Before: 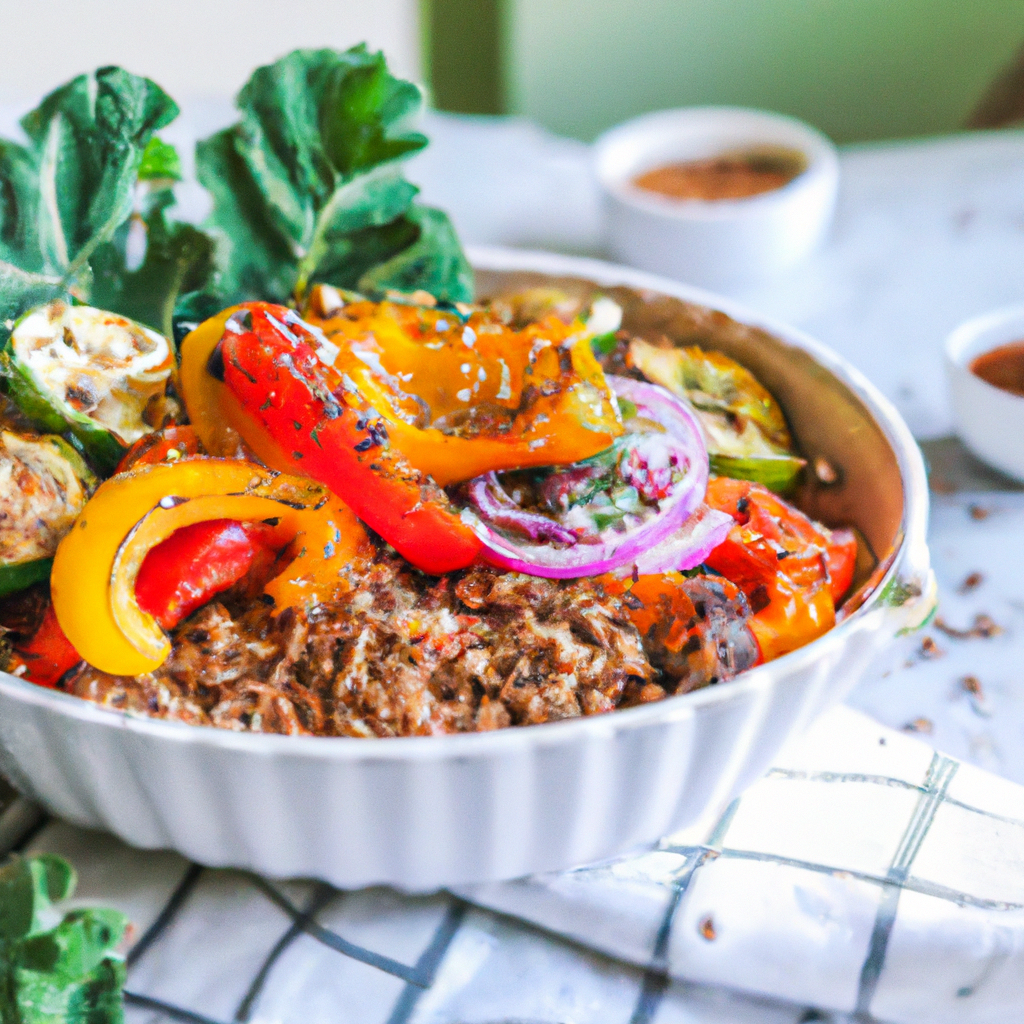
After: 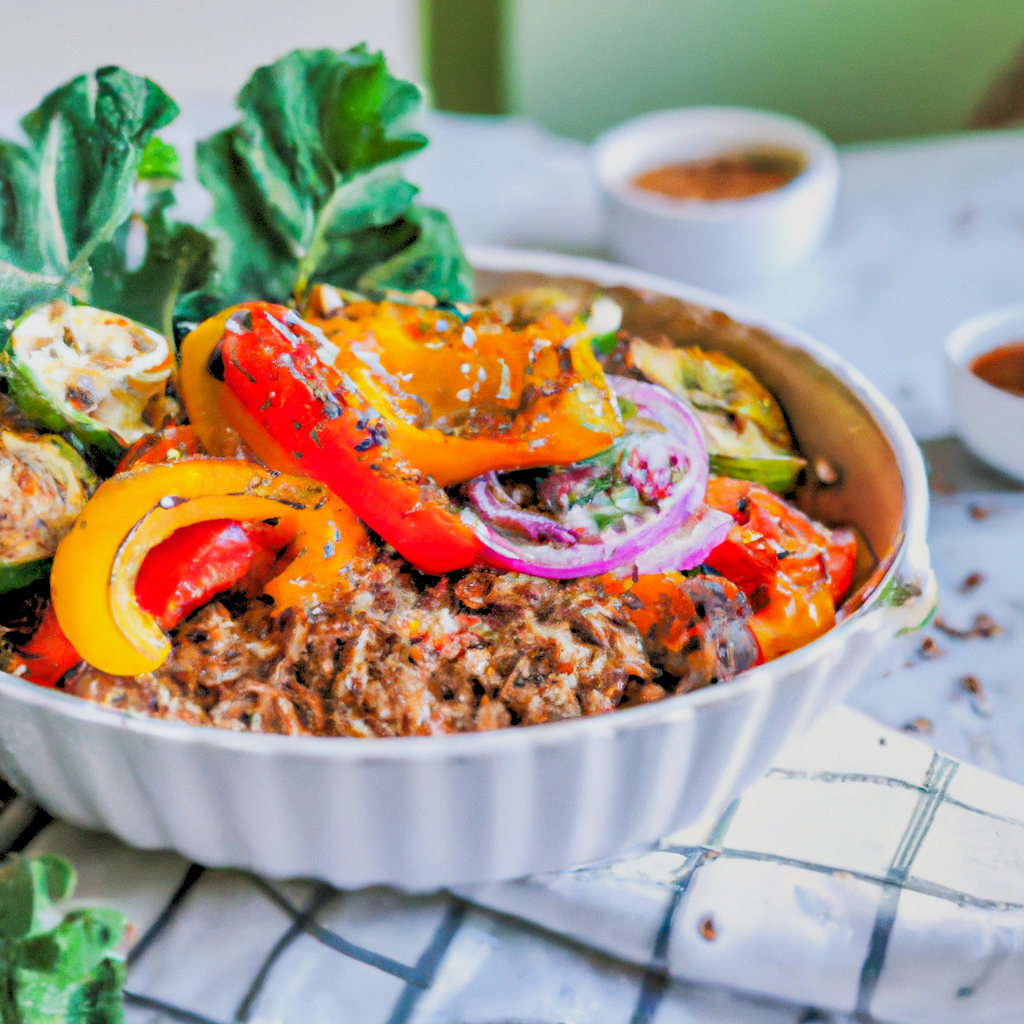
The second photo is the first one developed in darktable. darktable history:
shadows and highlights: soften with gaussian
rgb levels: preserve colors sum RGB, levels [[0.038, 0.433, 0.934], [0, 0.5, 1], [0, 0.5, 1]]
tone equalizer: on, module defaults
